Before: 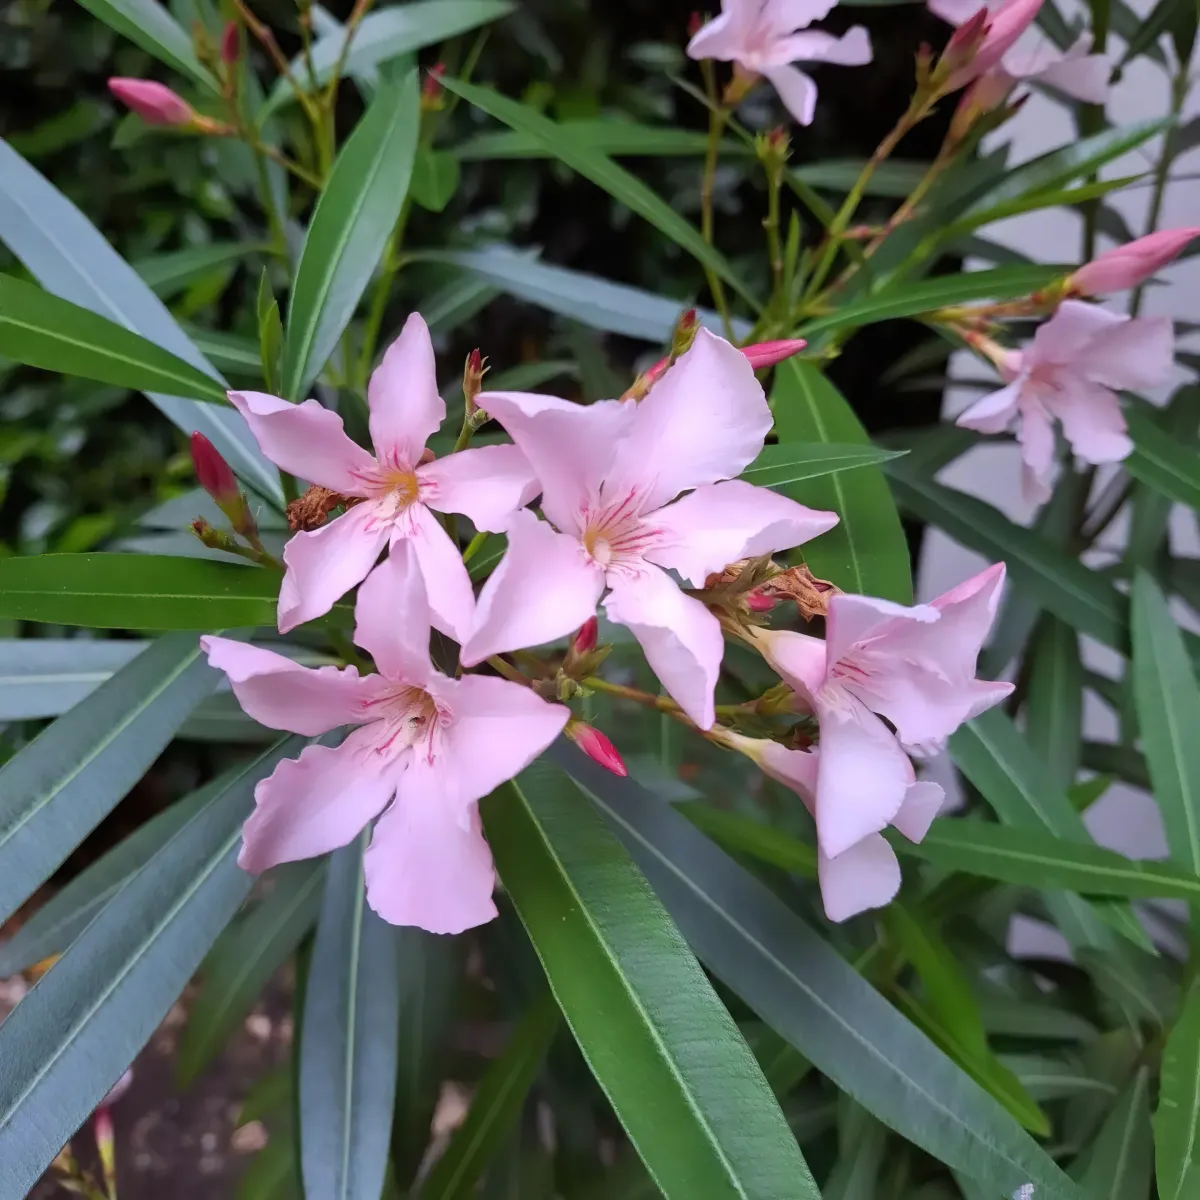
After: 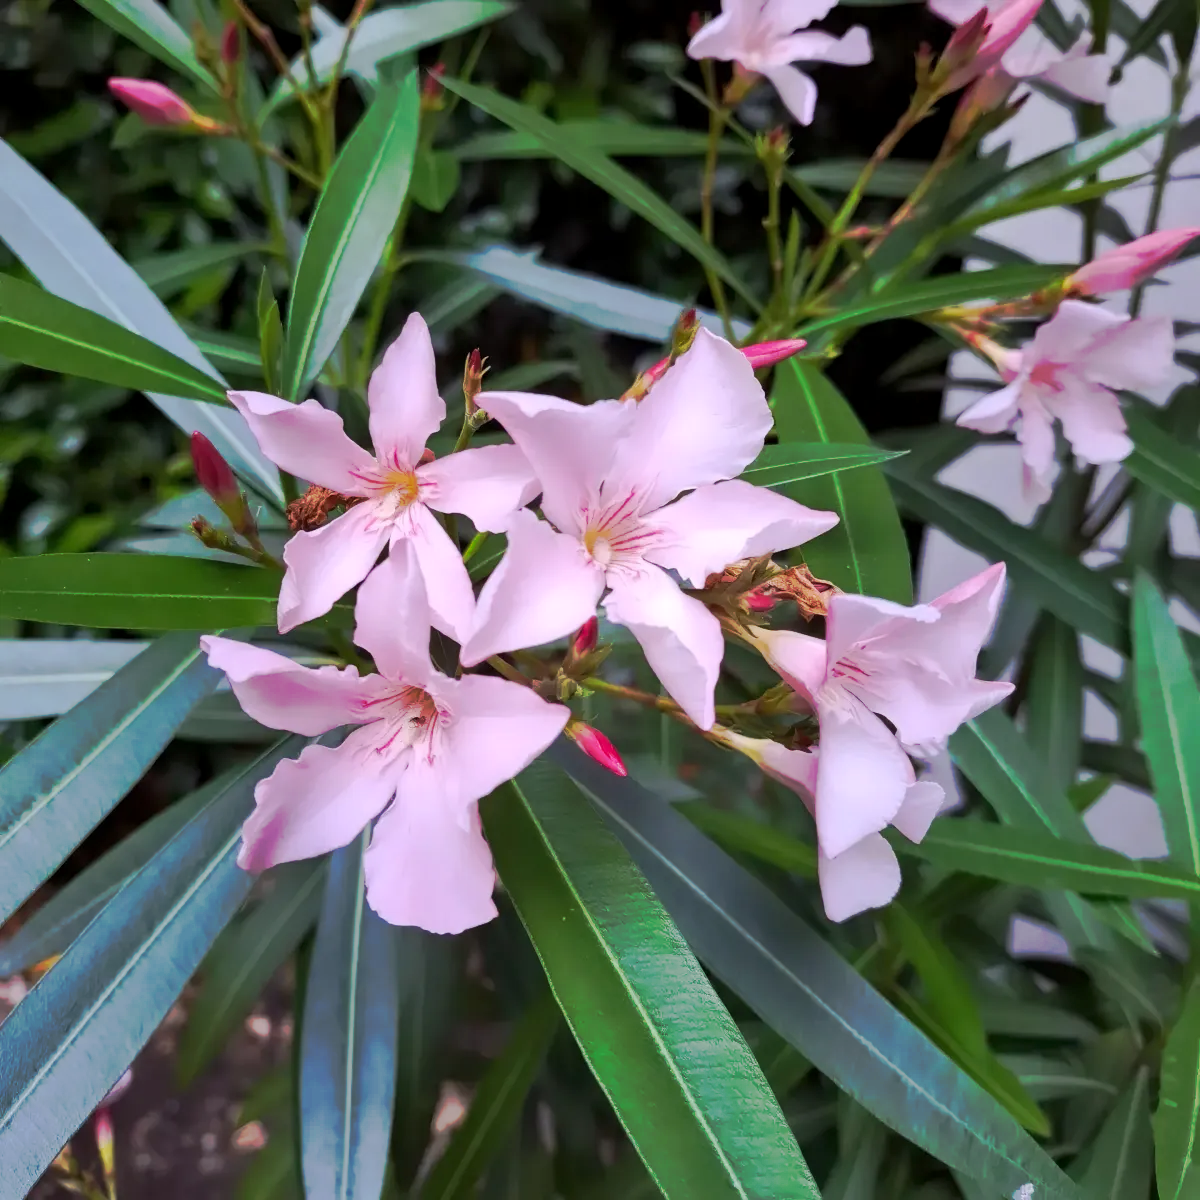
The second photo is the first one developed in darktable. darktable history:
tone curve: curves: ch0 [(0, 0) (0.003, 0.003) (0.011, 0.011) (0.025, 0.024) (0.044, 0.044) (0.069, 0.068) (0.1, 0.098) (0.136, 0.133) (0.177, 0.174) (0.224, 0.22) (0.277, 0.272) (0.335, 0.329) (0.399, 0.392) (0.468, 0.46) (0.543, 0.607) (0.623, 0.676) (0.709, 0.75) (0.801, 0.828) (0.898, 0.912) (1, 1)], preserve colors none
local contrast: highlights 100%, shadows 100%, detail 120%, midtone range 0.2
